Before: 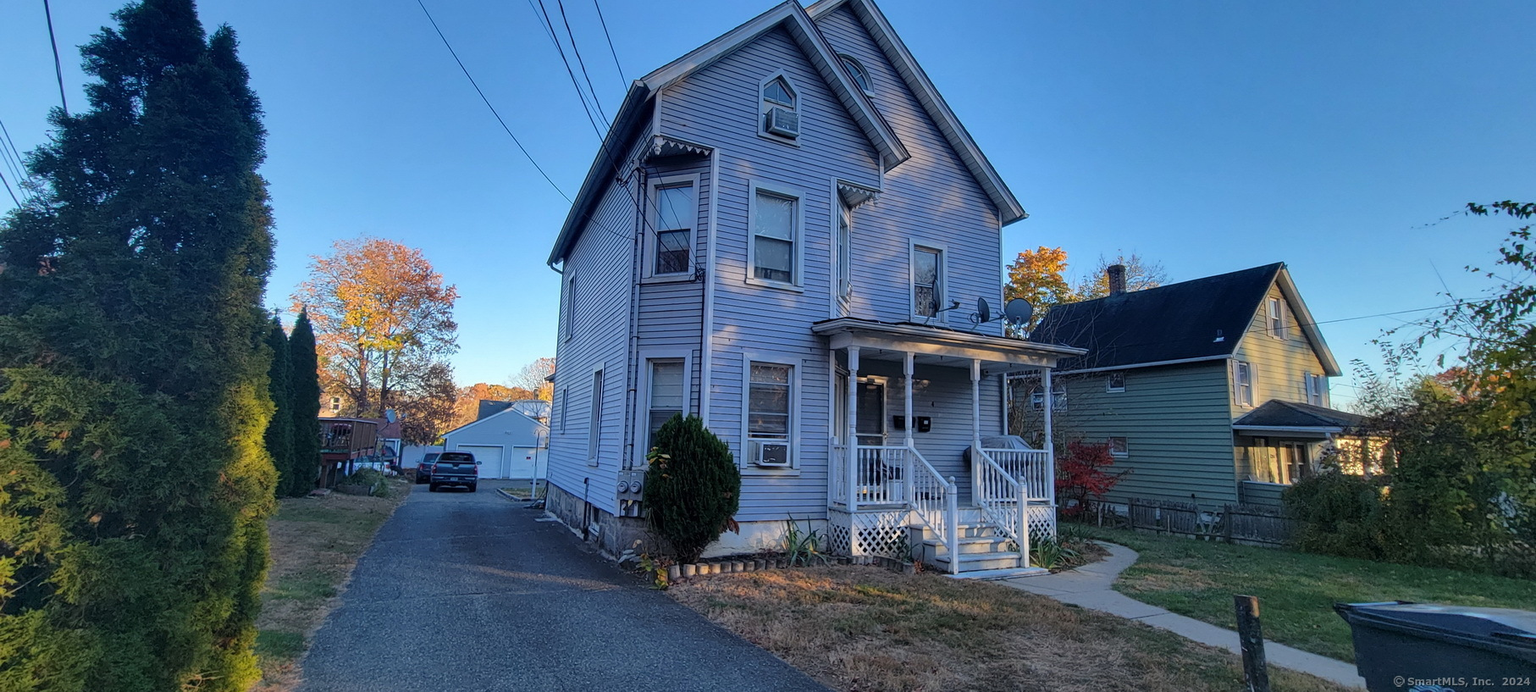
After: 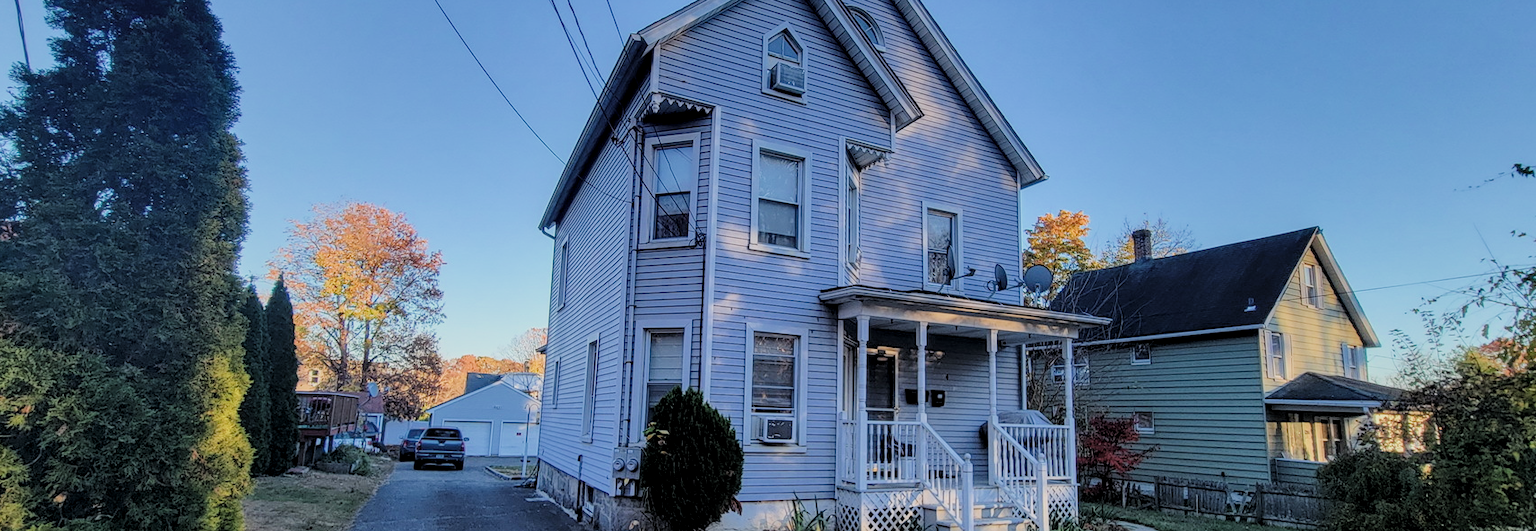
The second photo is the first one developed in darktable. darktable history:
filmic rgb: black relative exposure -6.11 EV, white relative exposure 6.96 EV, threshold 3.04 EV, hardness 2.26, color science v4 (2020), enable highlight reconstruction true
crop: left 2.575%, top 7.096%, right 3.045%, bottom 20.354%
local contrast: on, module defaults
exposure: exposure 0.608 EV, compensate exposure bias true, compensate highlight preservation false
